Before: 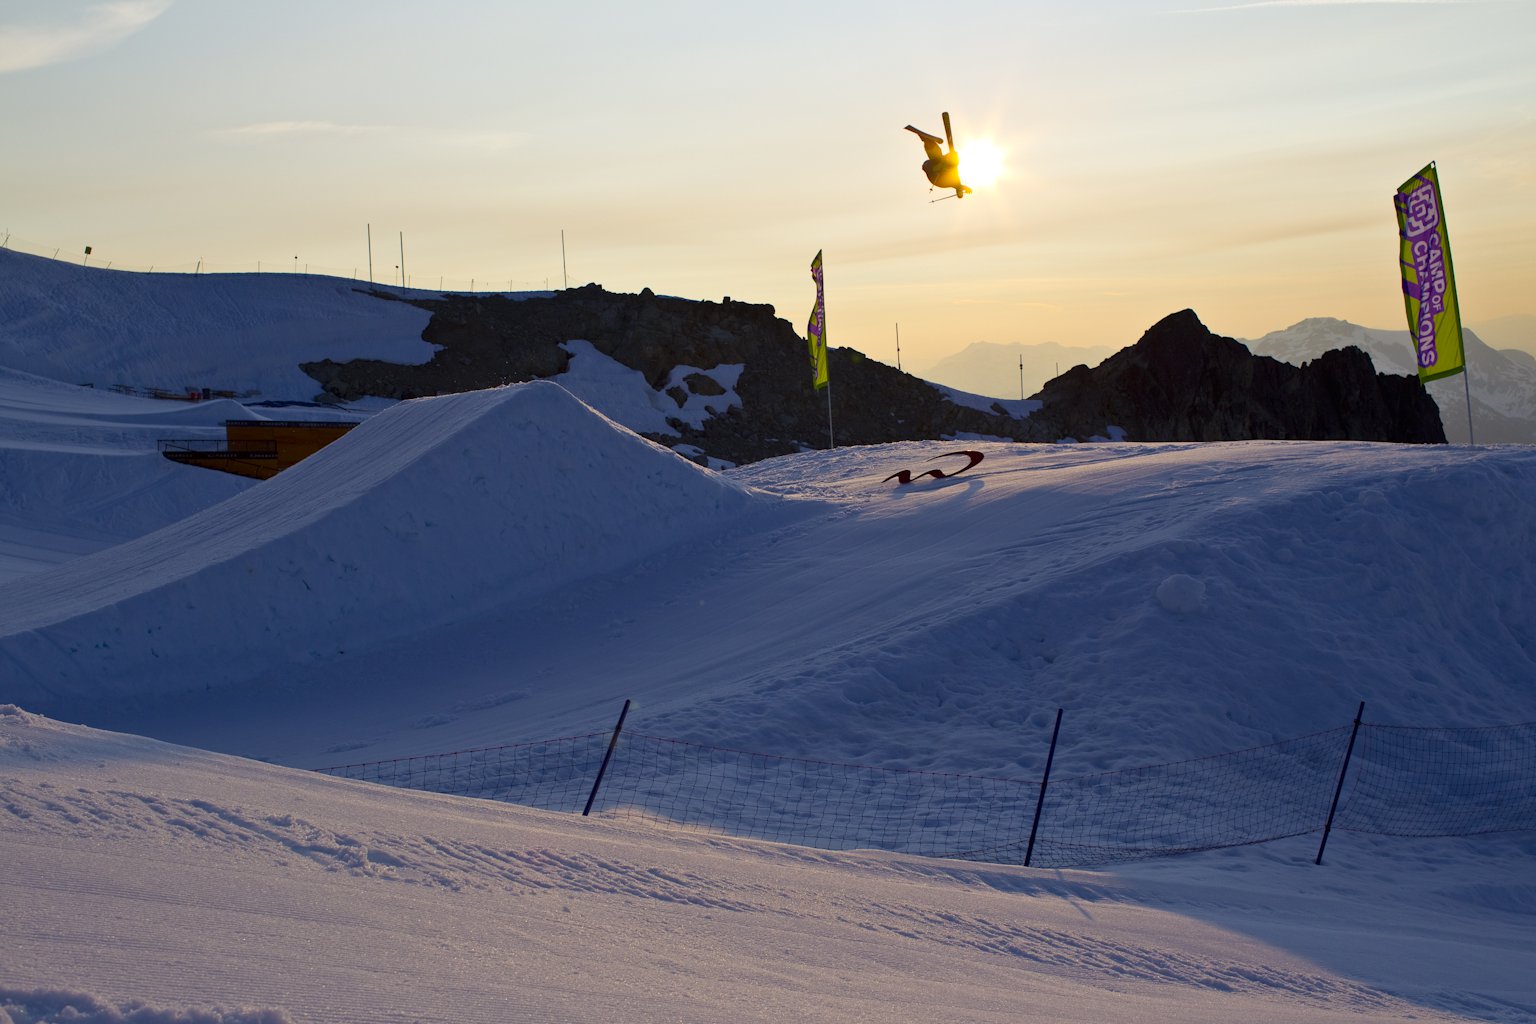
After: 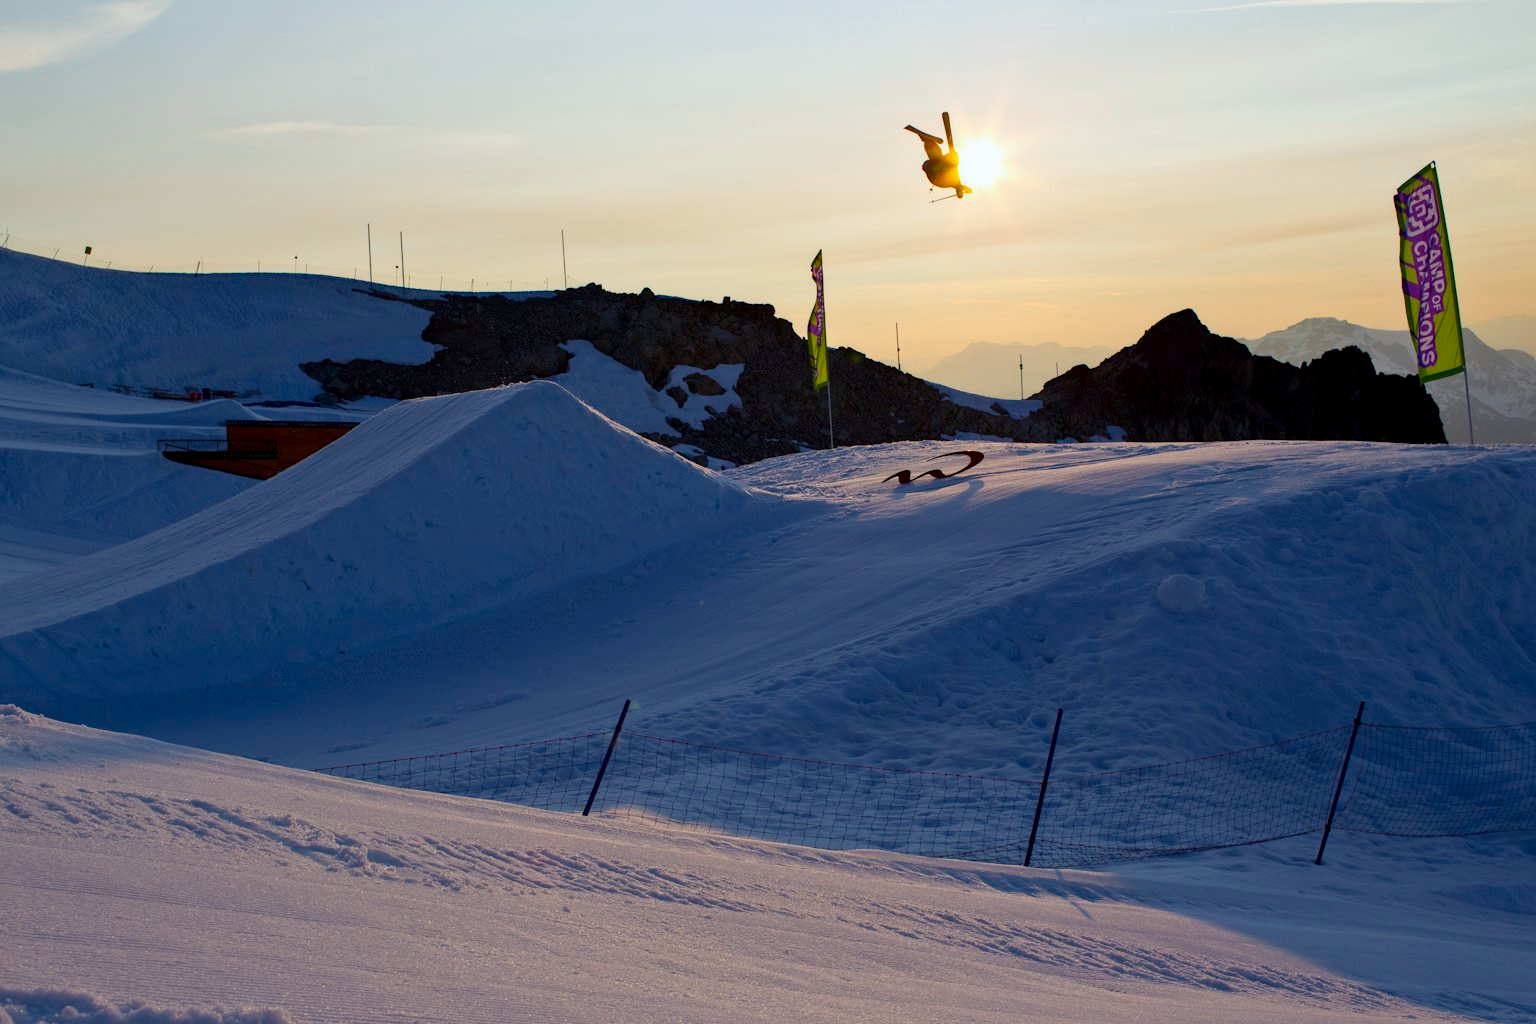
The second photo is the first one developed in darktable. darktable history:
white balance: red 0.986, blue 1.01
local contrast: highlights 61%, shadows 106%, detail 107%, midtone range 0.529
